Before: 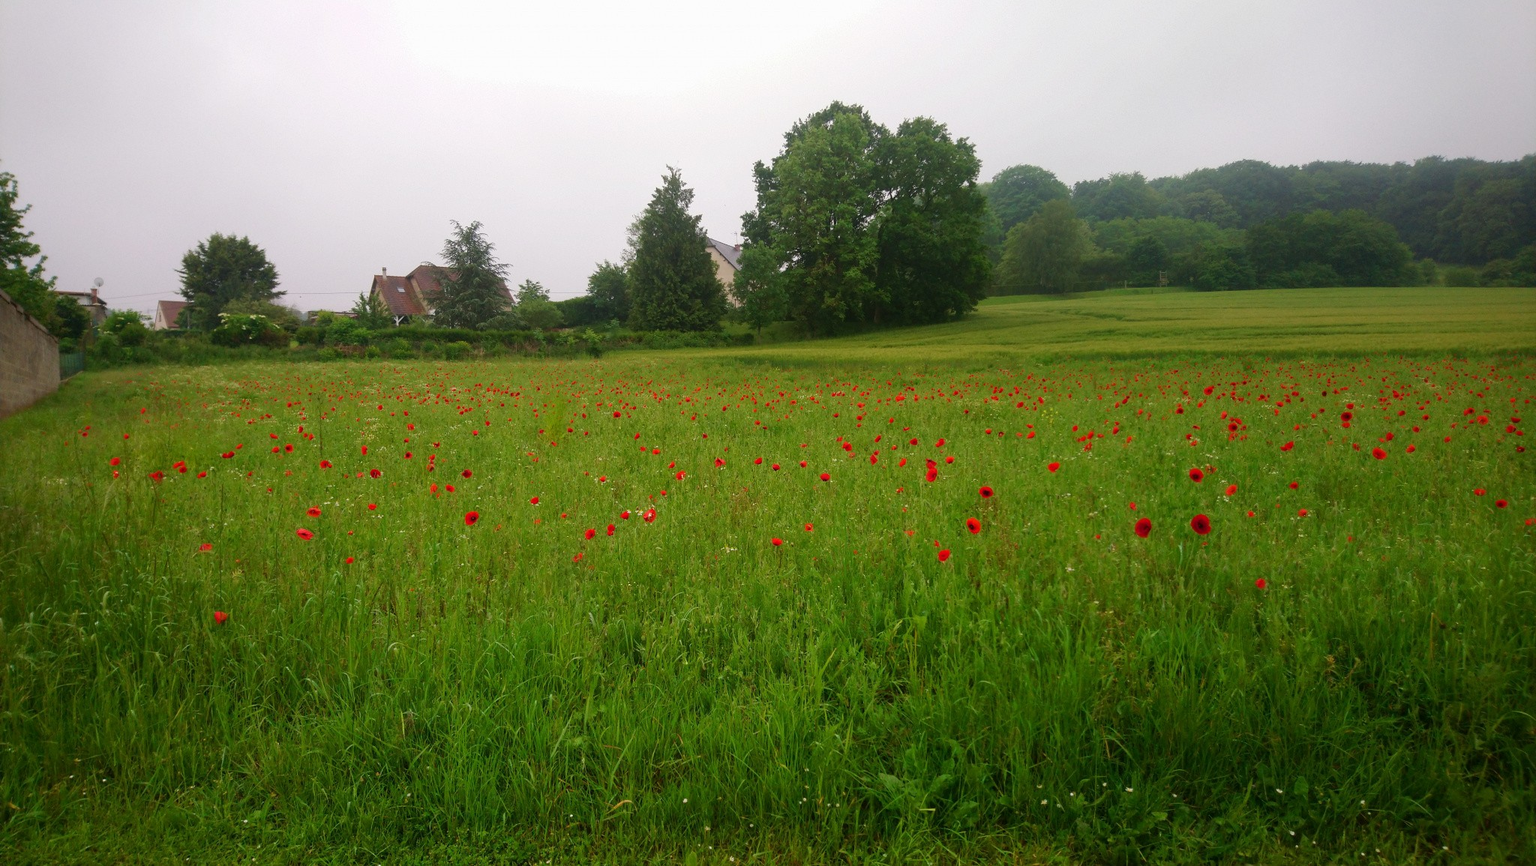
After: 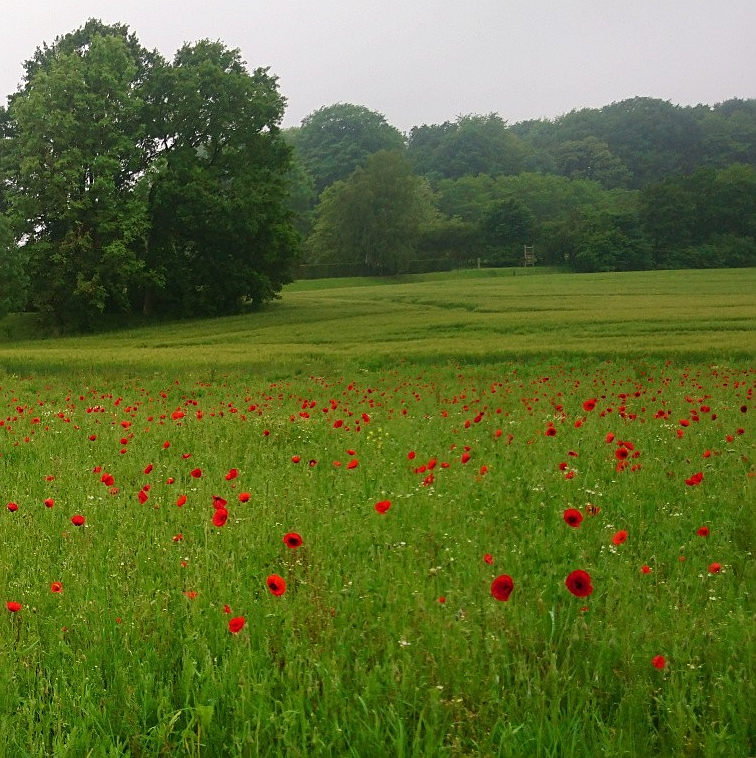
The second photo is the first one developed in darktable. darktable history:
crop and rotate: left 49.936%, top 10.094%, right 13.136%, bottom 24.256%
sharpen: on, module defaults
